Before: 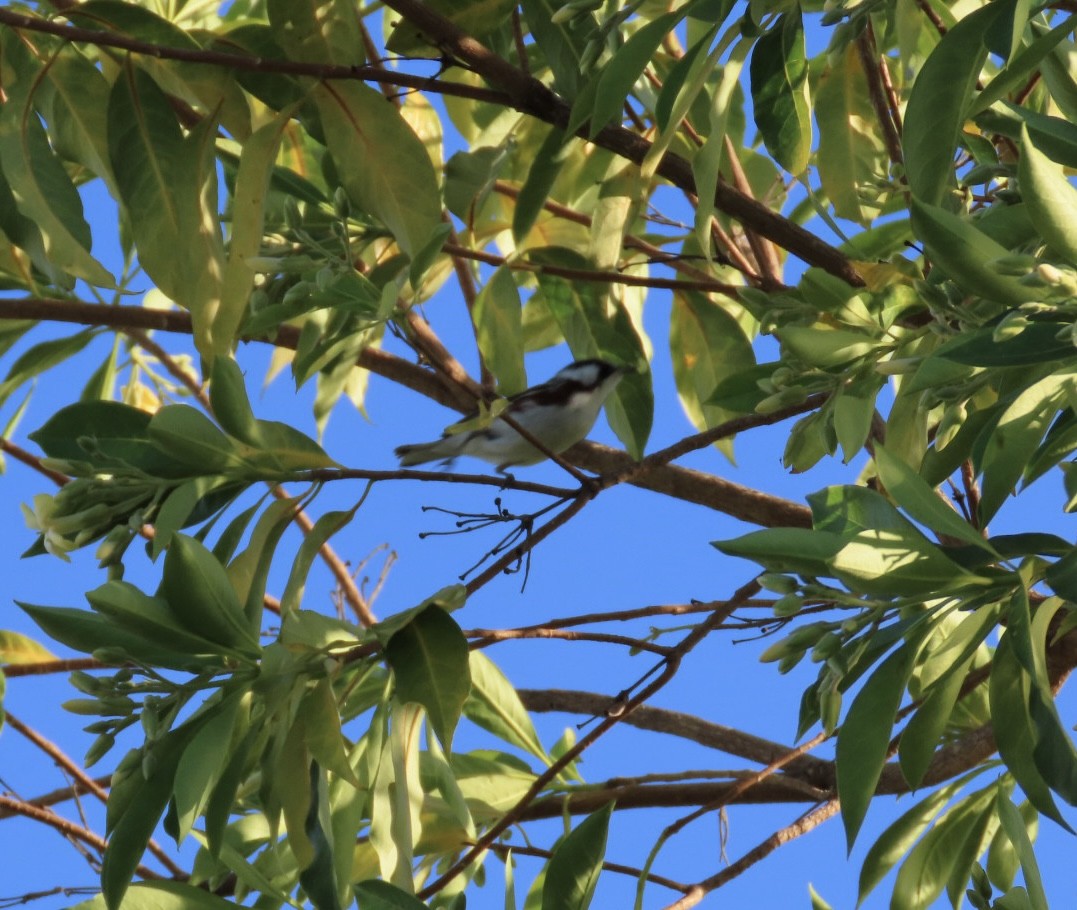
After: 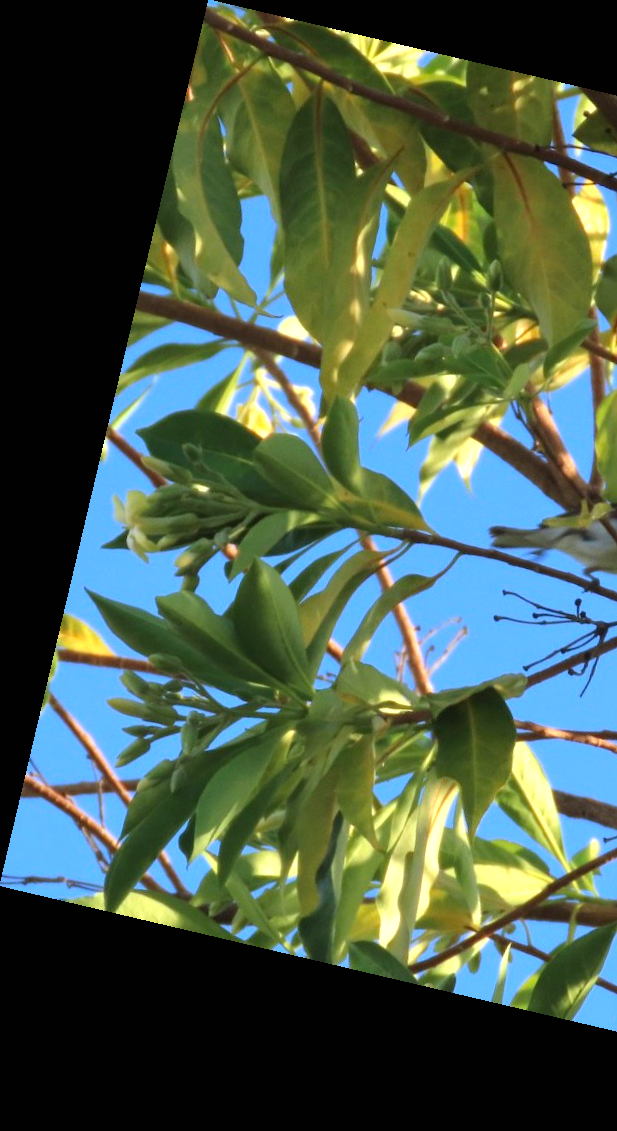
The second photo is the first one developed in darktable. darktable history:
exposure: black level correction 0, exposure 0.7 EV, compensate exposure bias true, compensate highlight preservation false
rotate and perspective: rotation 13.27°, automatic cropping off
crop and rotate: left 0%, top 0%, right 50.845%
